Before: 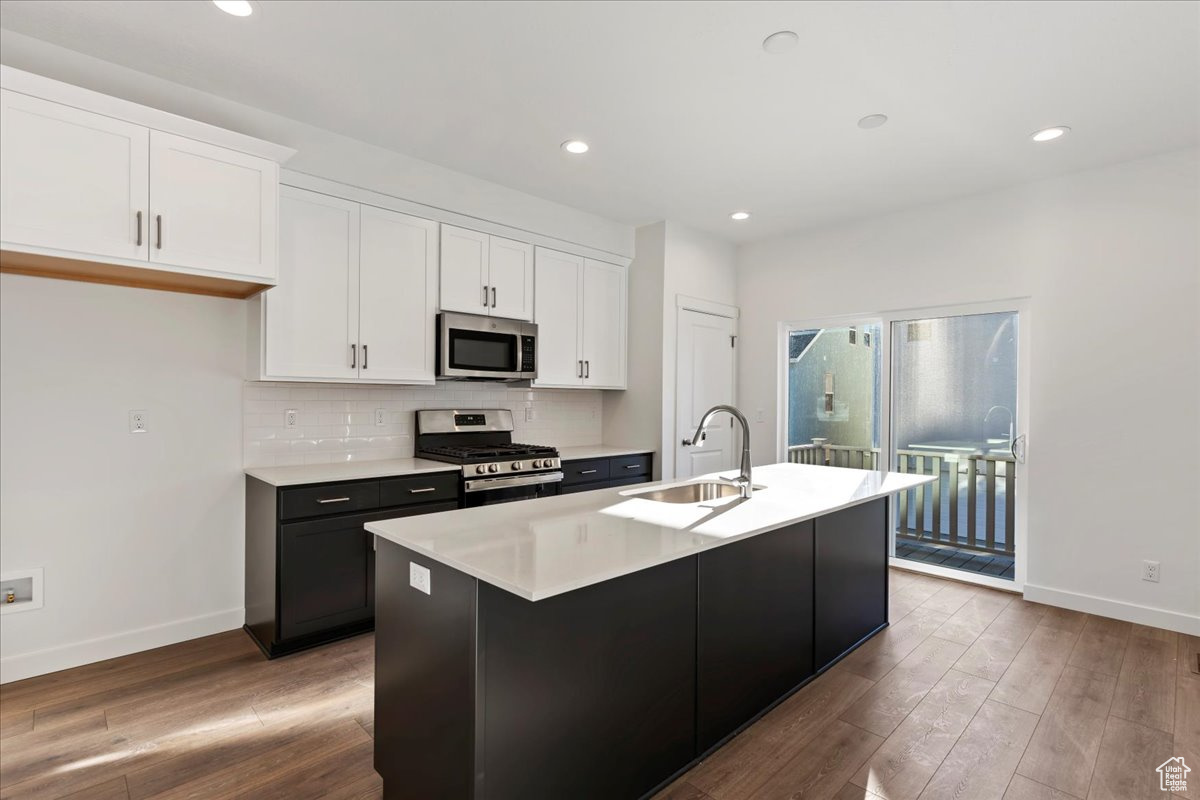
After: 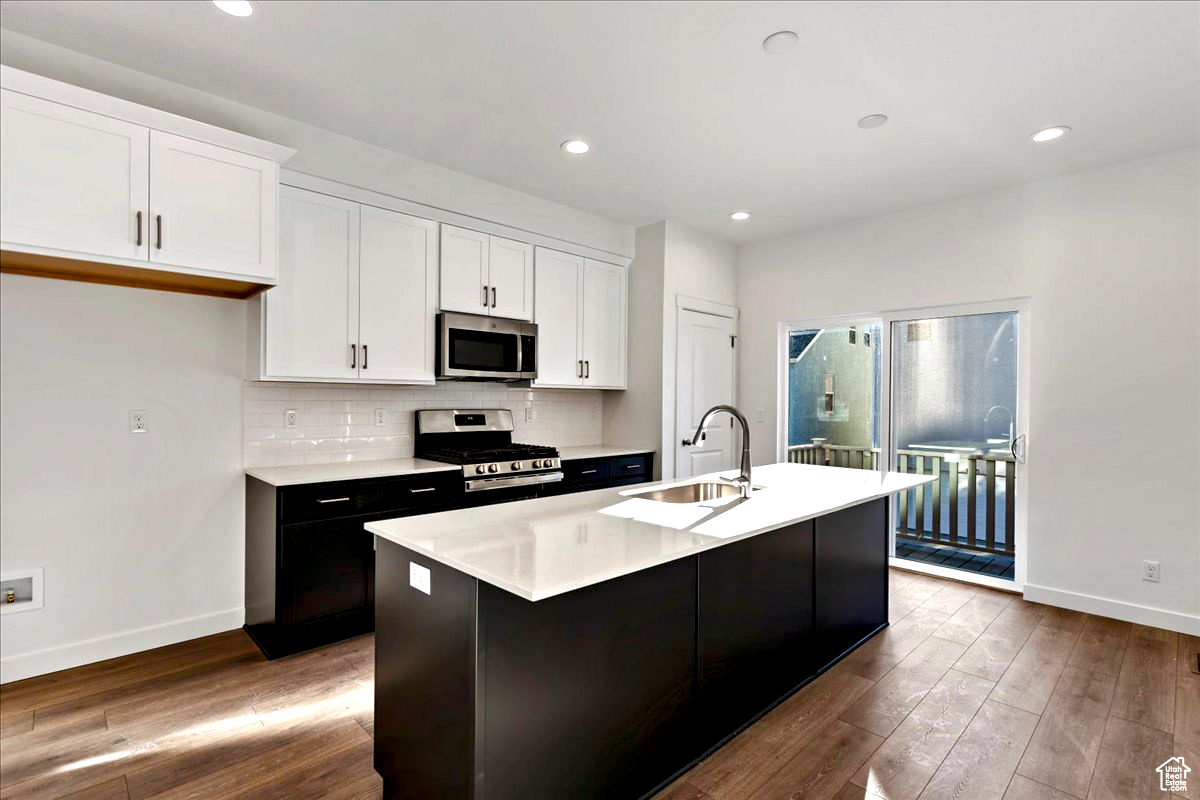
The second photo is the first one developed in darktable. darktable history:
contrast equalizer: octaves 7, y [[0.6 ×6], [0.55 ×6], [0 ×6], [0 ×6], [0 ×6]]
color balance rgb: shadows lift › luminance 0.917%, shadows lift › chroma 0.316%, shadows lift › hue 22.03°, perceptual saturation grading › global saturation 20%, perceptual saturation grading › highlights -24.935%, perceptual saturation grading › shadows 26.029%
